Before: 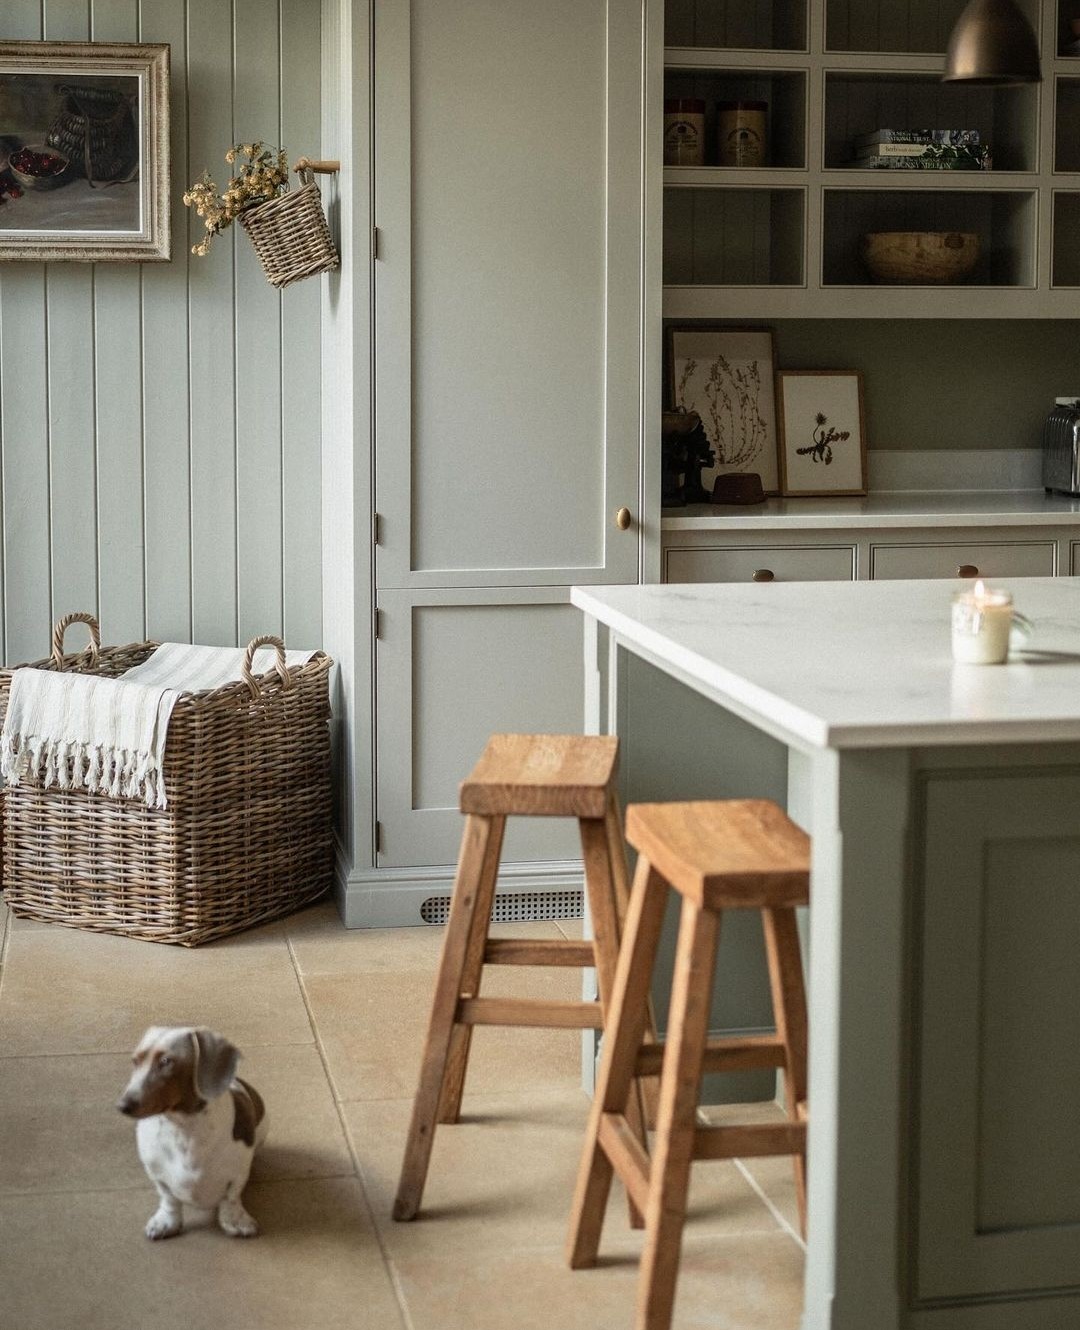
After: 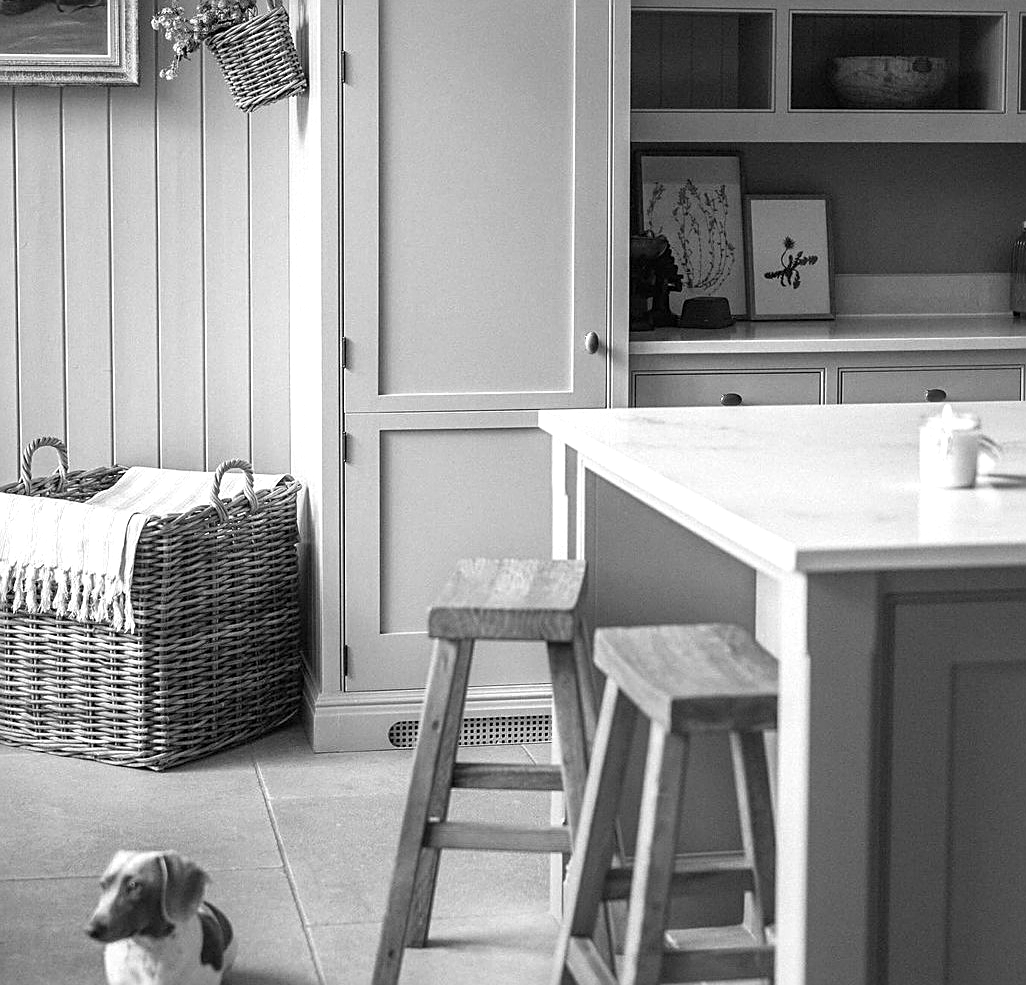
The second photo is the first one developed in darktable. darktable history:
sharpen: on, module defaults
crop and rotate: left 2.991%, top 13.302%, right 1.981%, bottom 12.636%
monochrome: a -11.7, b 1.62, size 0.5, highlights 0.38
exposure: black level correction 0, exposure 0.5 EV, compensate exposure bias true, compensate highlight preservation false
white balance: emerald 1
